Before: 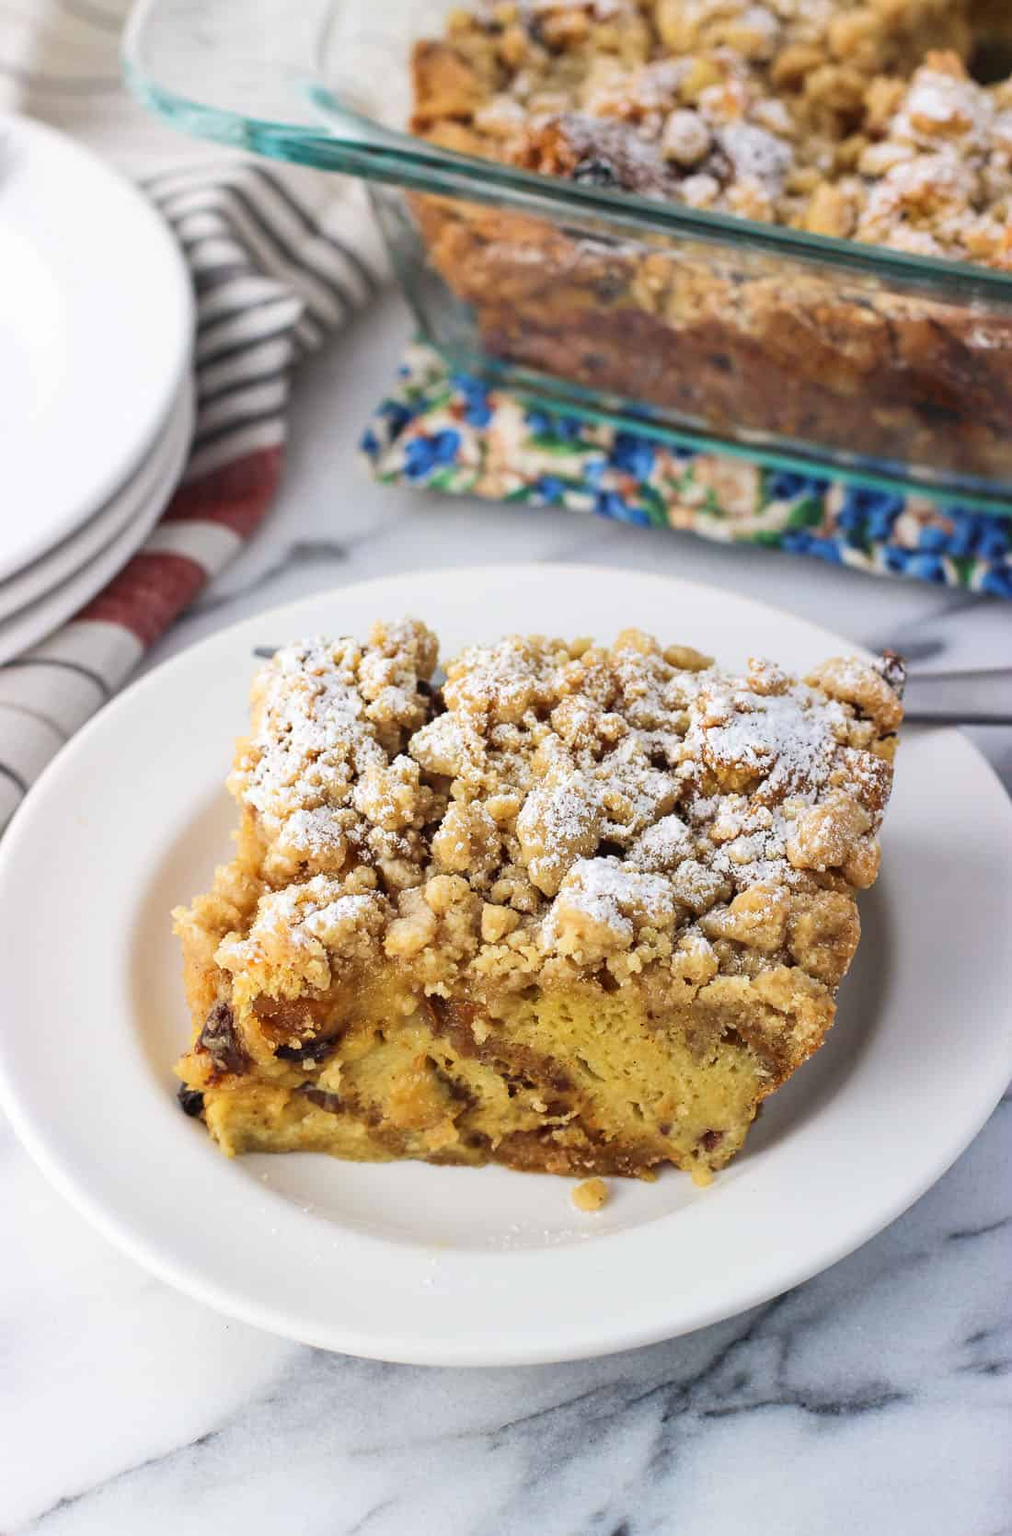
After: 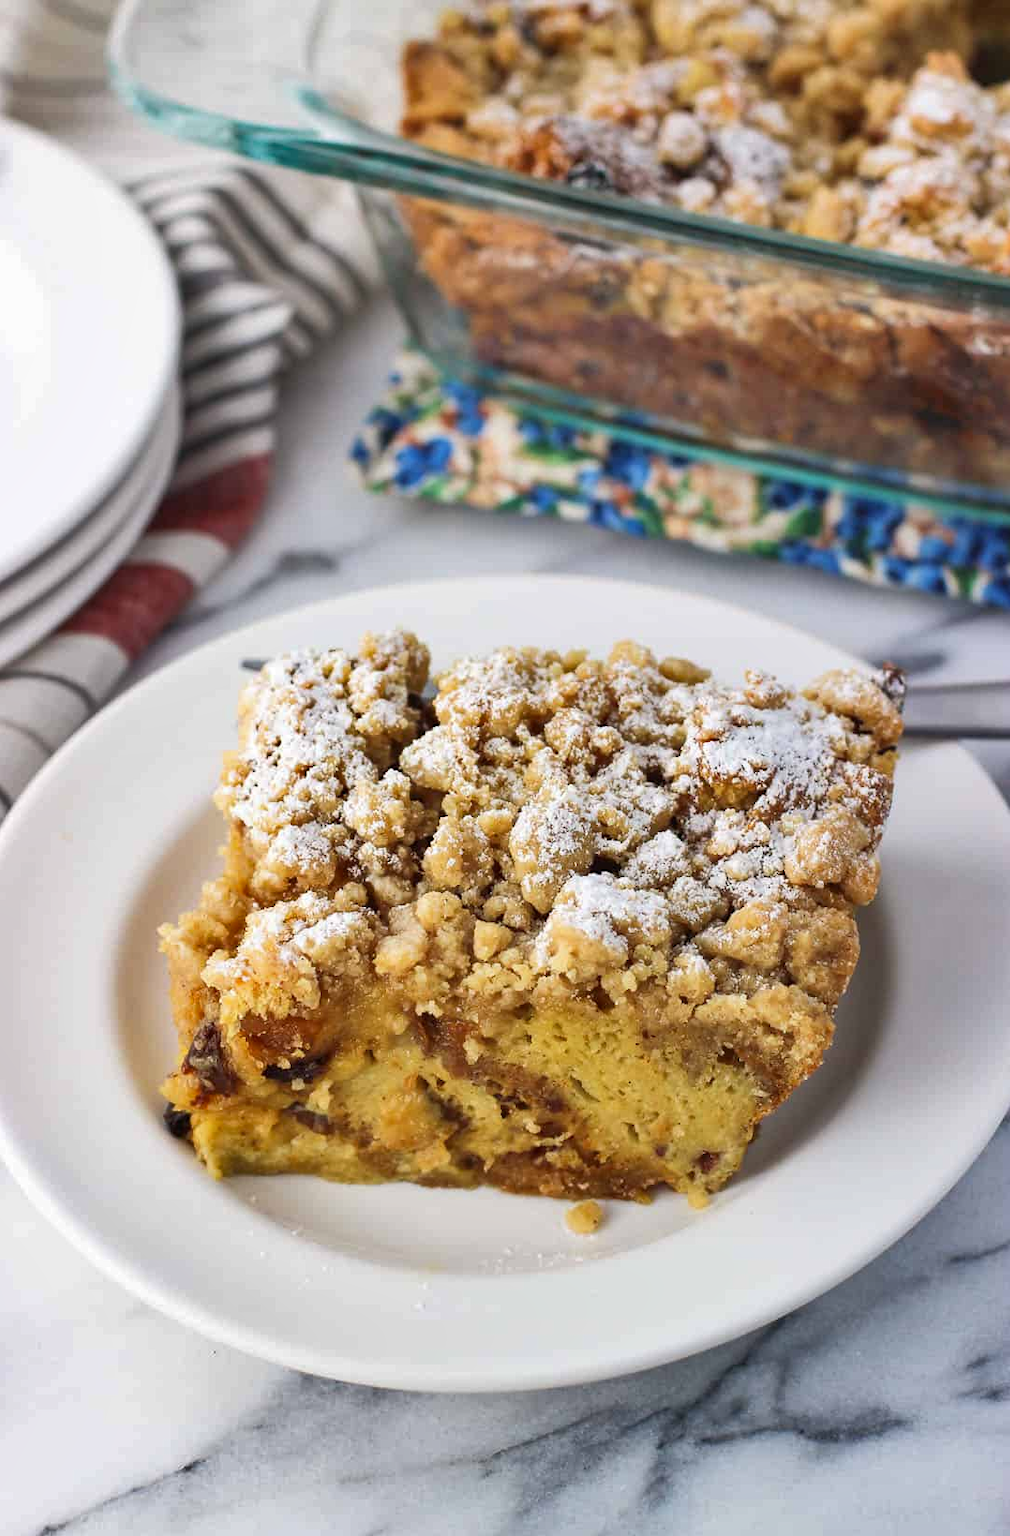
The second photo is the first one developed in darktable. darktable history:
shadows and highlights: white point adjustment 0.035, soften with gaussian
crop: left 1.719%, right 0.275%, bottom 1.837%
